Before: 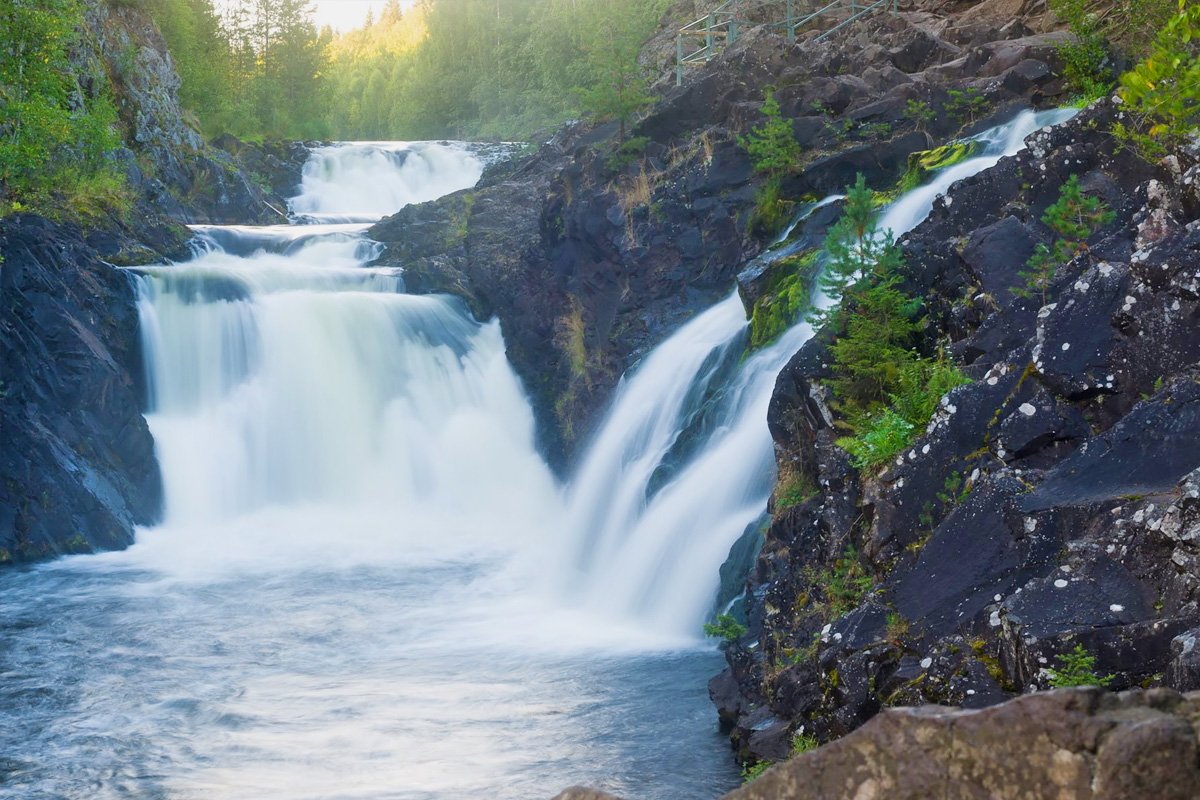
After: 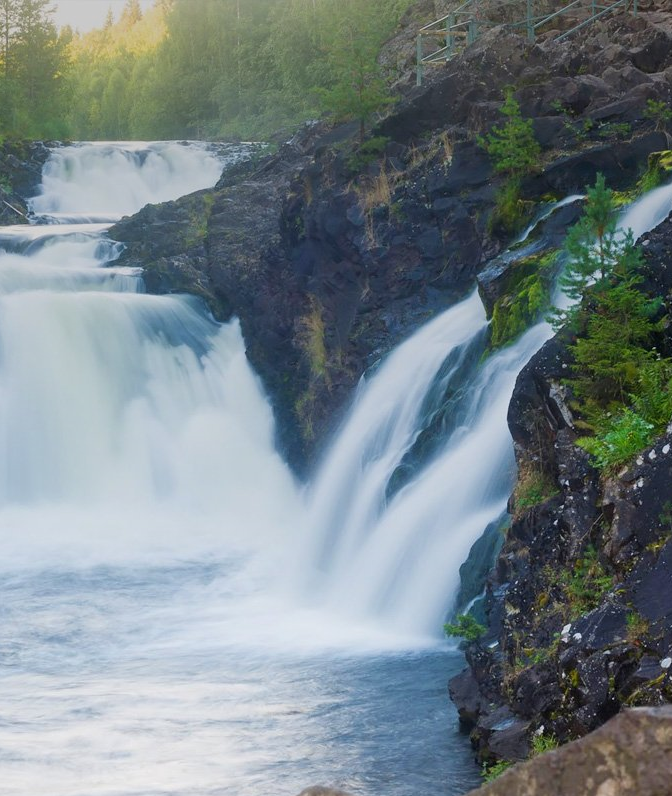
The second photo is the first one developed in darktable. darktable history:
crop: left 21.674%, right 22.086%
graduated density: on, module defaults
